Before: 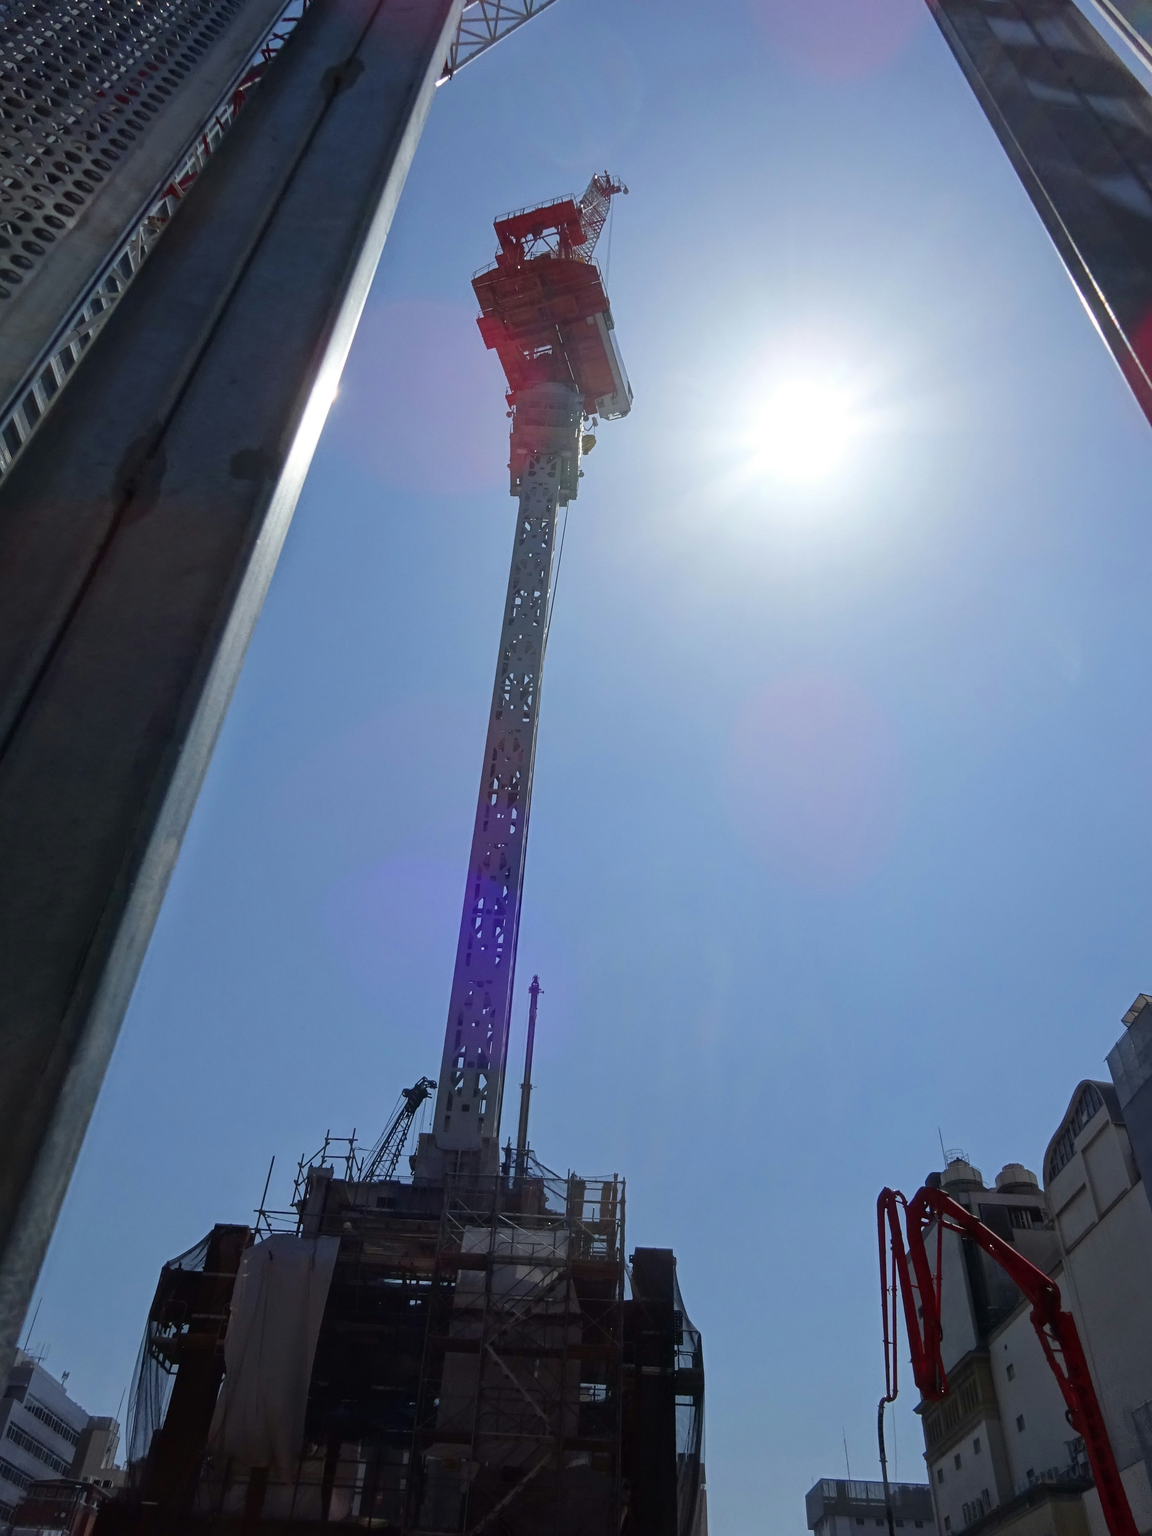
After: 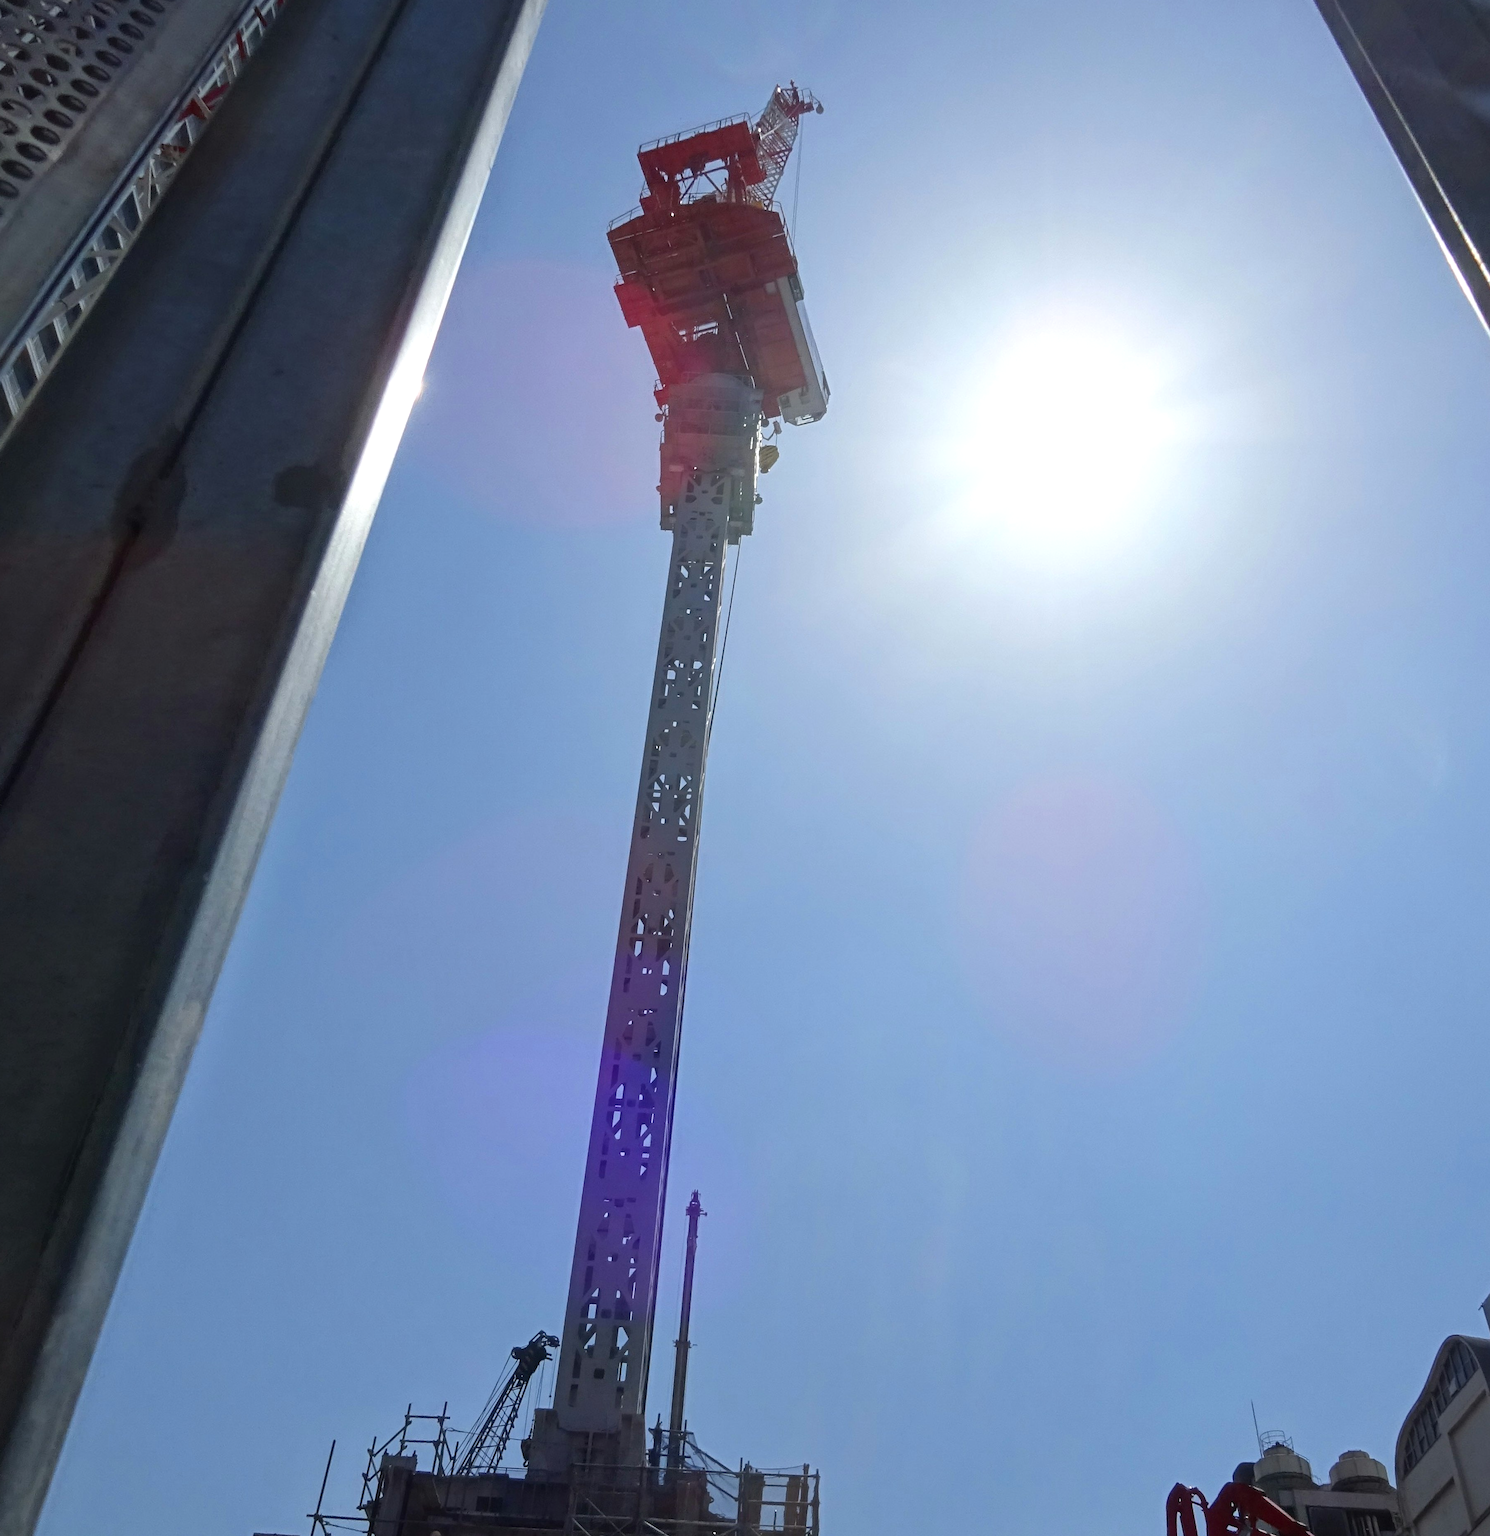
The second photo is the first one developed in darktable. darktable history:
exposure: exposure 0.2 EV, compensate highlight preservation false
crop: left 2.737%, top 7.287%, right 3.421%, bottom 20.179%
